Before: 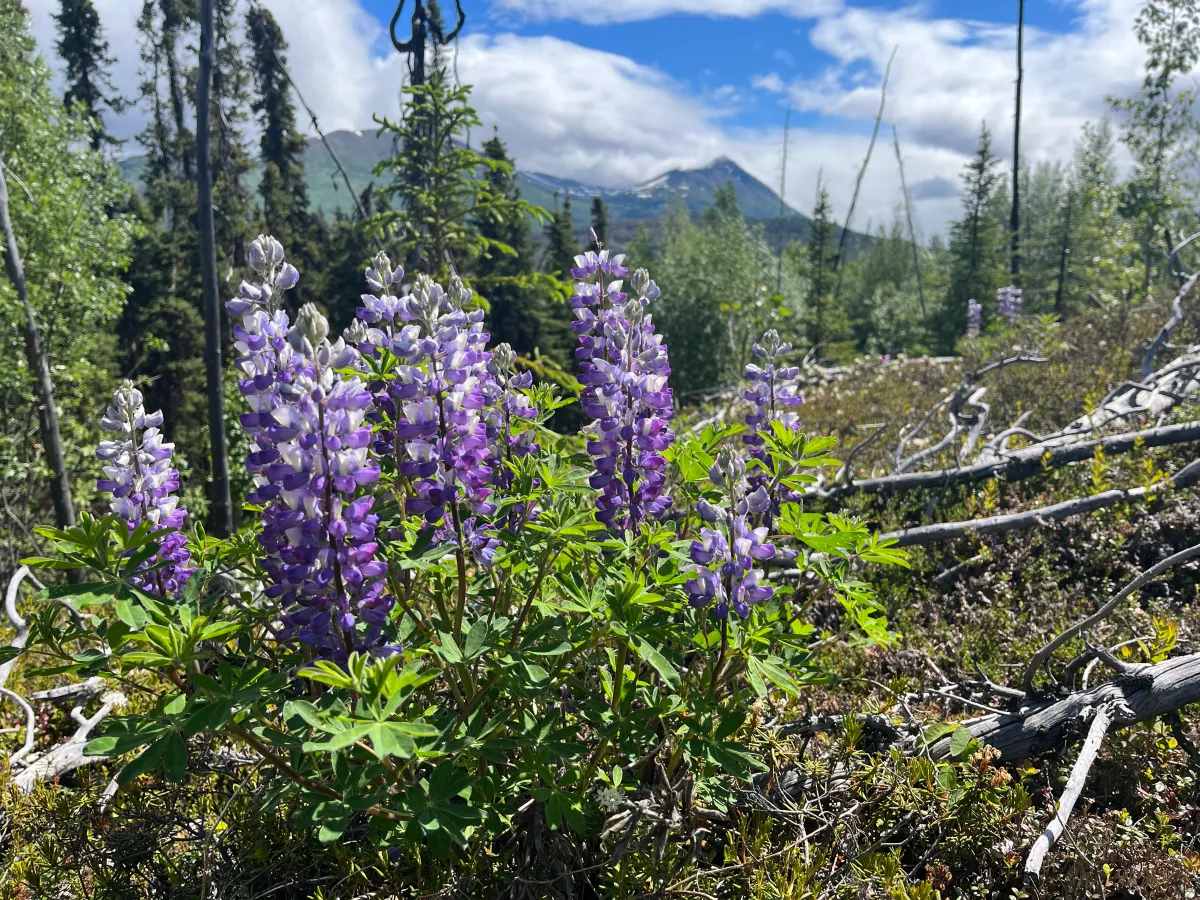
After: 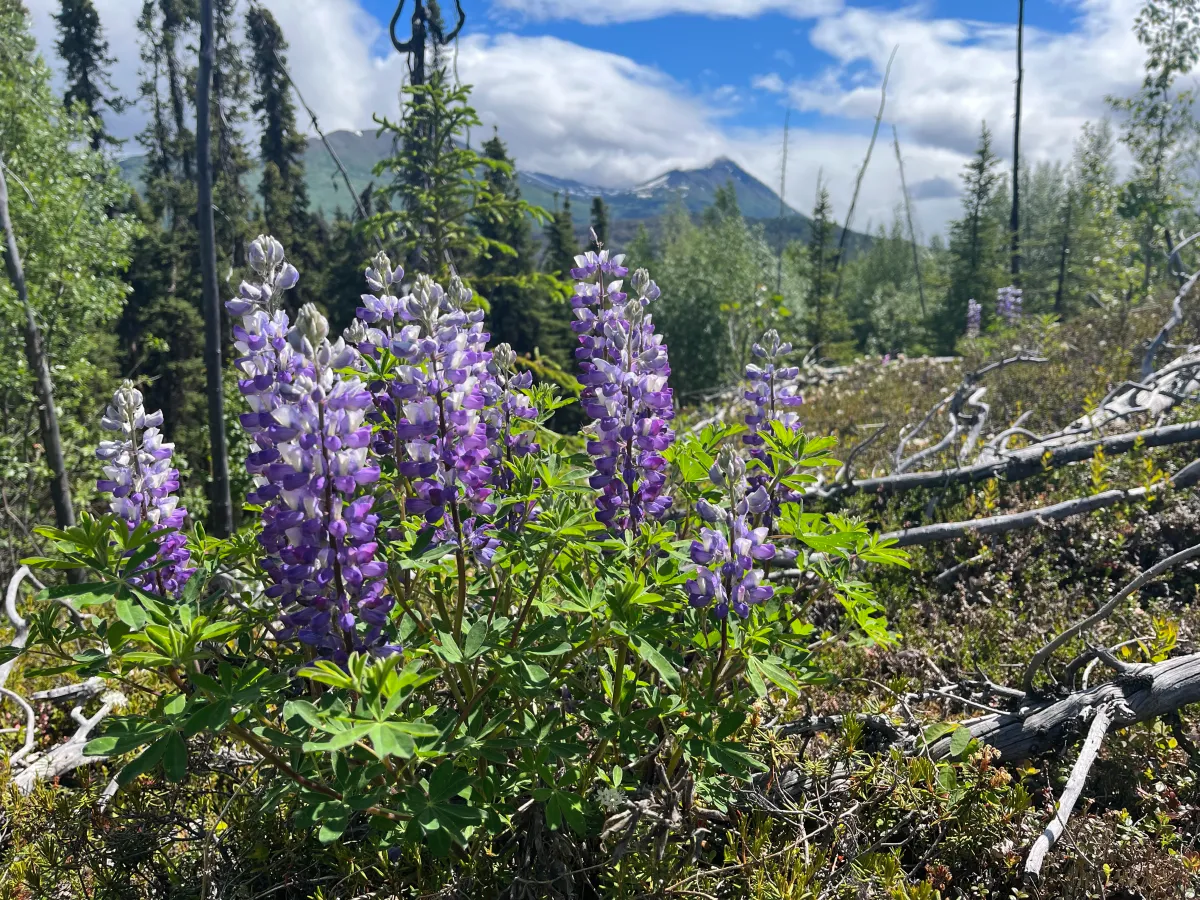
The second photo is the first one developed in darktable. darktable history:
shadows and highlights: shadows 25.75, highlights -25.57
